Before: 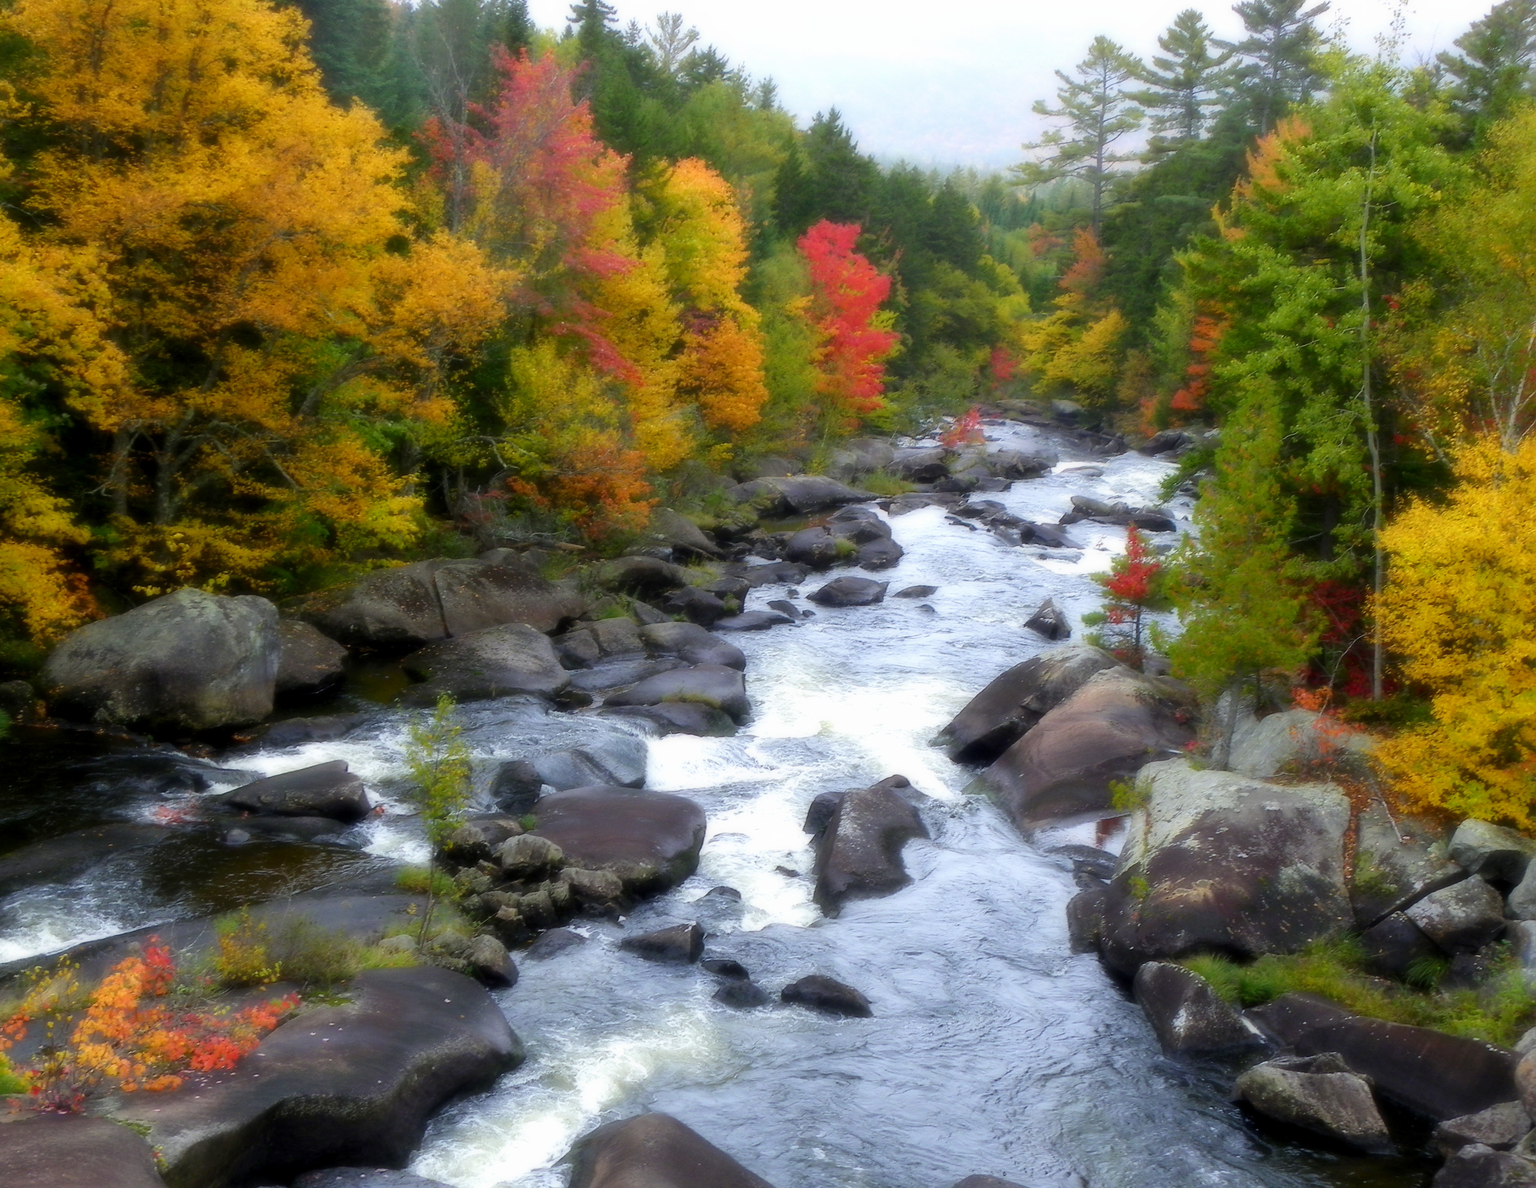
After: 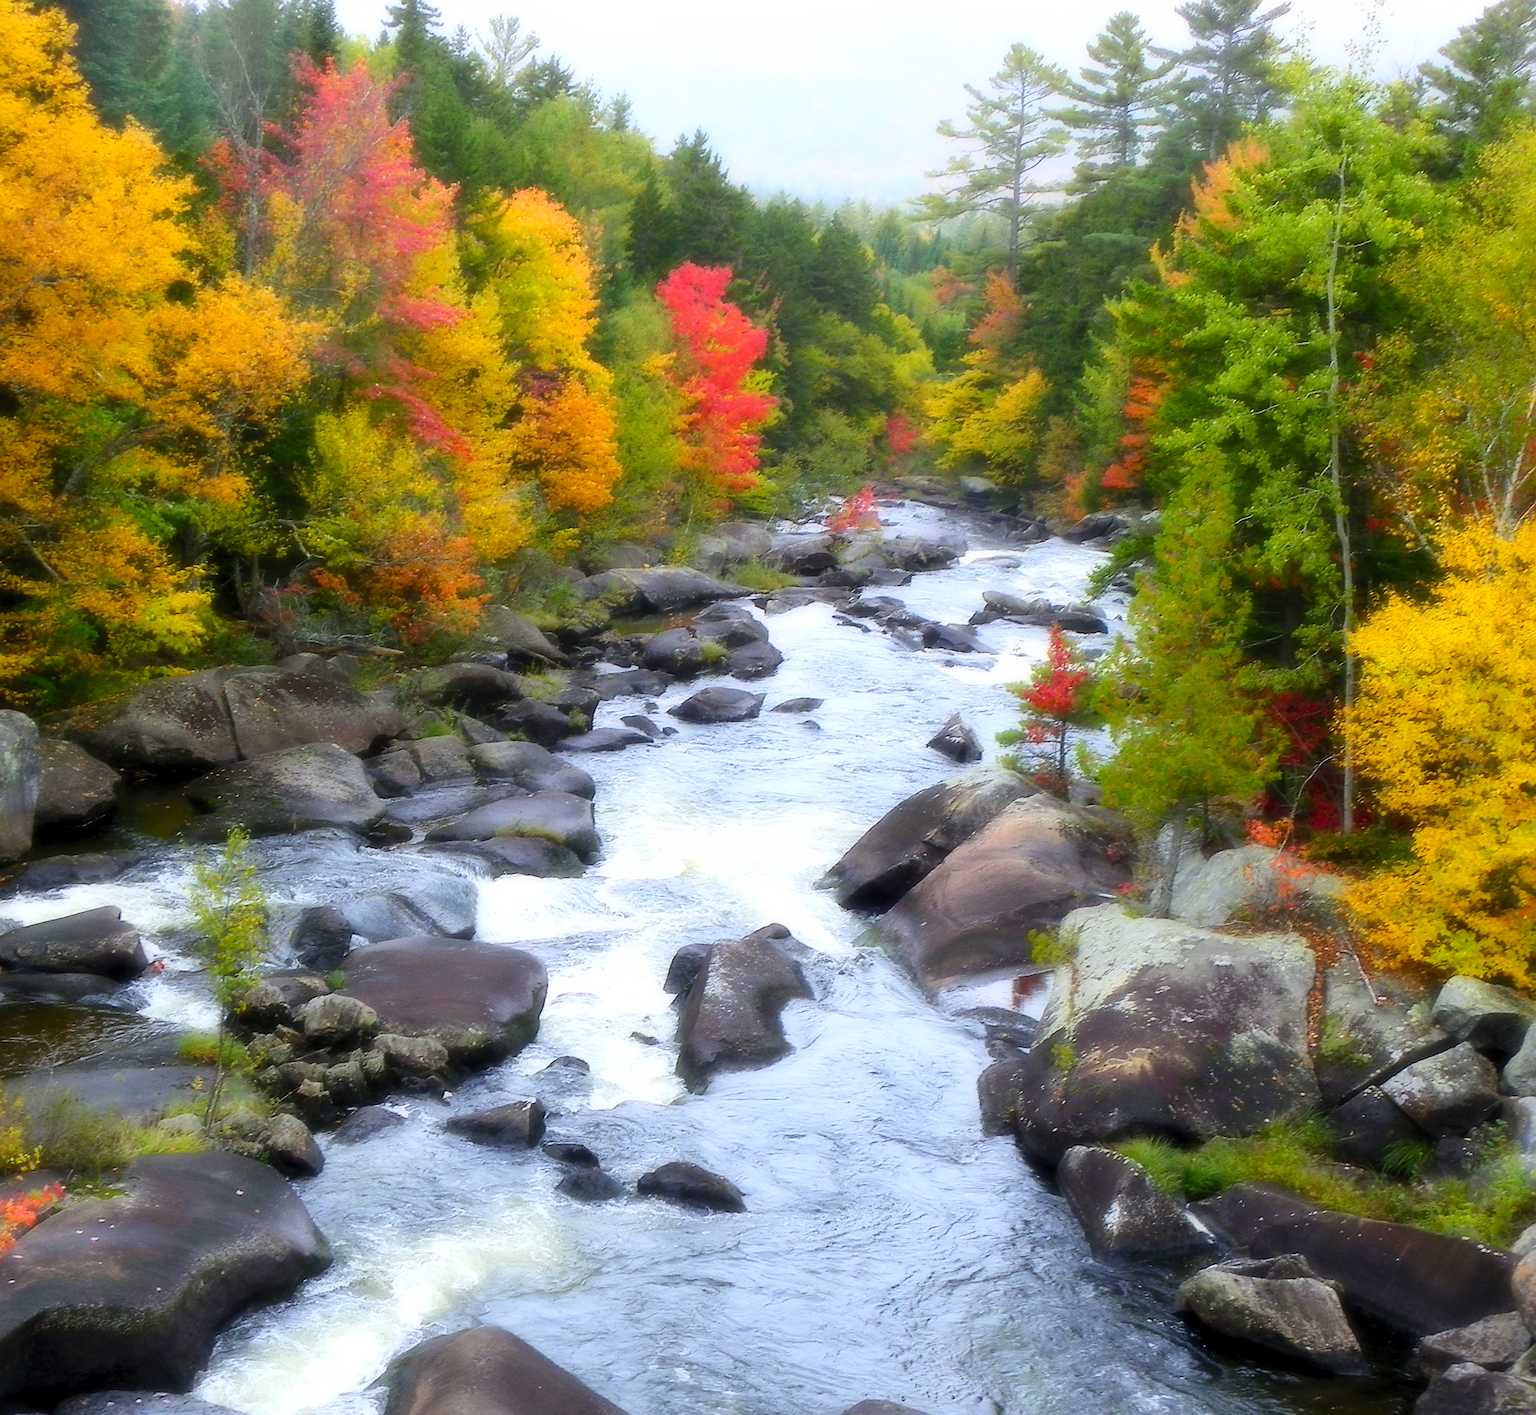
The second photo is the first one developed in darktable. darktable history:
tone equalizer: mask exposure compensation -0.494 EV
sharpen: on, module defaults
crop: left 16.065%
contrast brightness saturation: contrast 0.2, brightness 0.167, saturation 0.219
